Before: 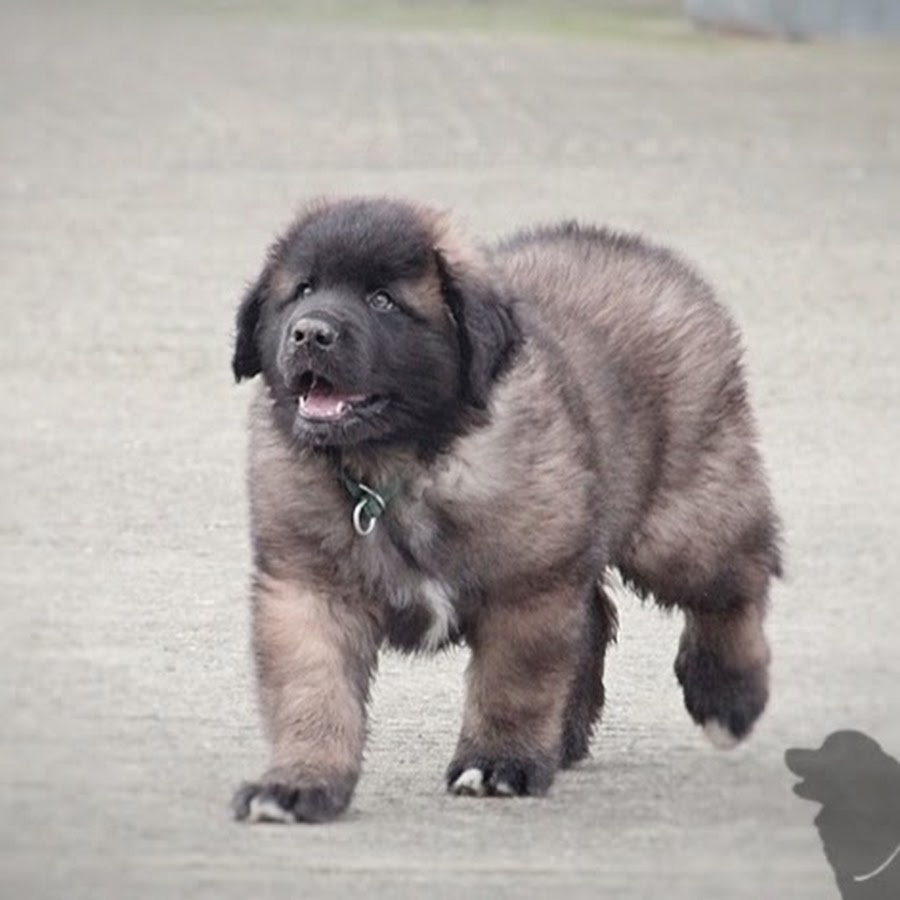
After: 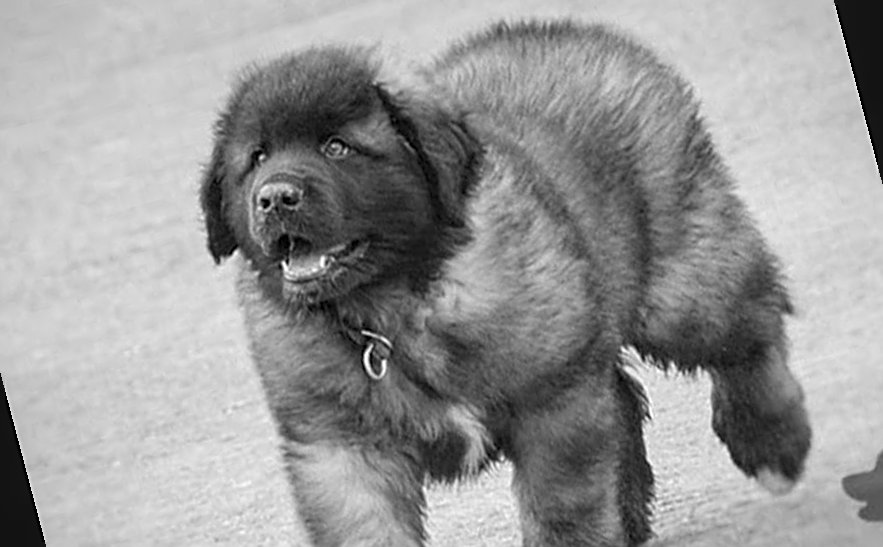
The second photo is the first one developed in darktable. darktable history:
sharpen: on, module defaults
local contrast: on, module defaults
monochrome: on, module defaults
rotate and perspective: rotation -14.8°, crop left 0.1, crop right 0.903, crop top 0.25, crop bottom 0.748
